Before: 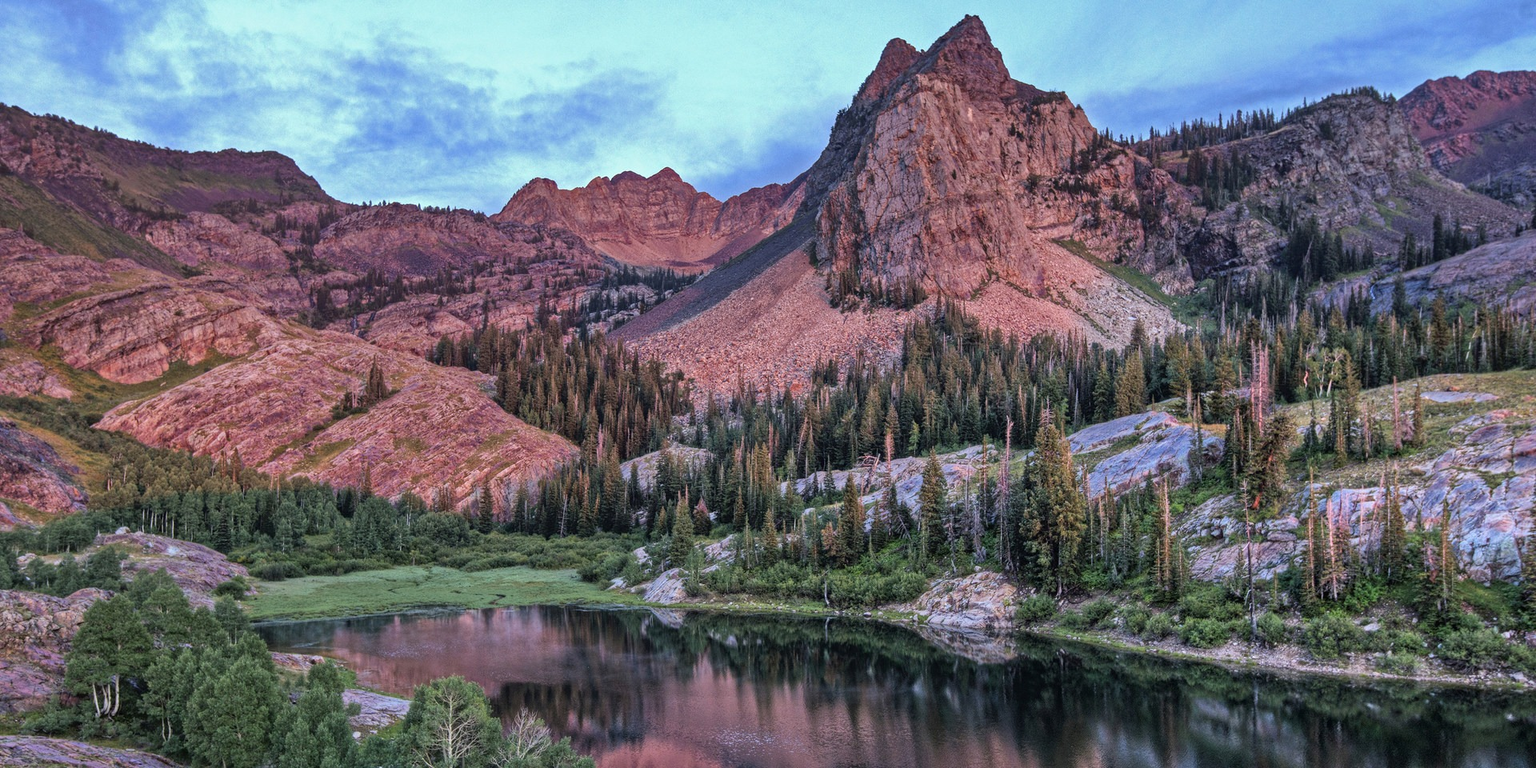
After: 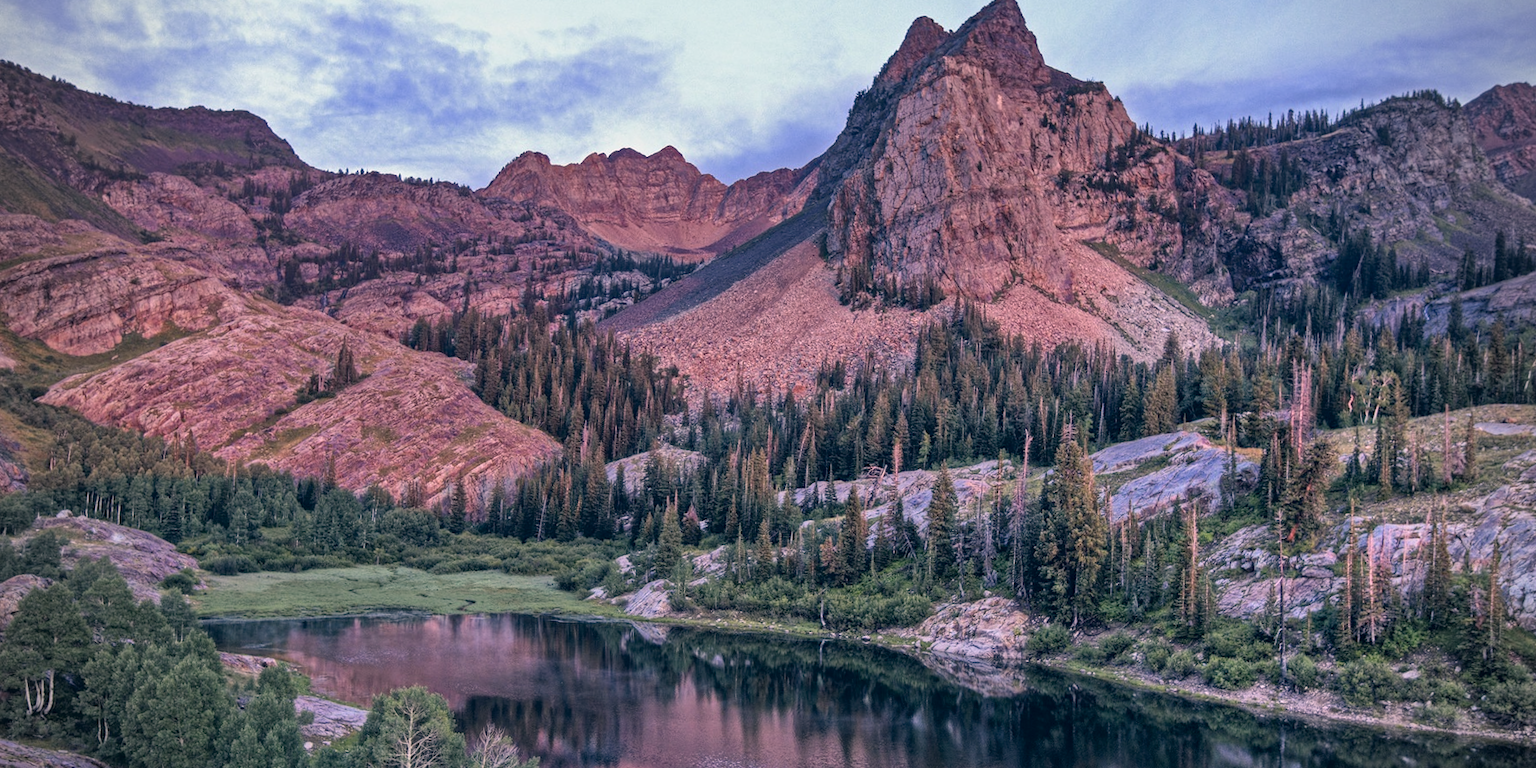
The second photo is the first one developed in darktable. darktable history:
vignetting: on, module defaults
crop and rotate: angle -2.38°
color correction: highlights a* 14.46, highlights b* 5.85, shadows a* -5.53, shadows b* -15.24, saturation 0.85
